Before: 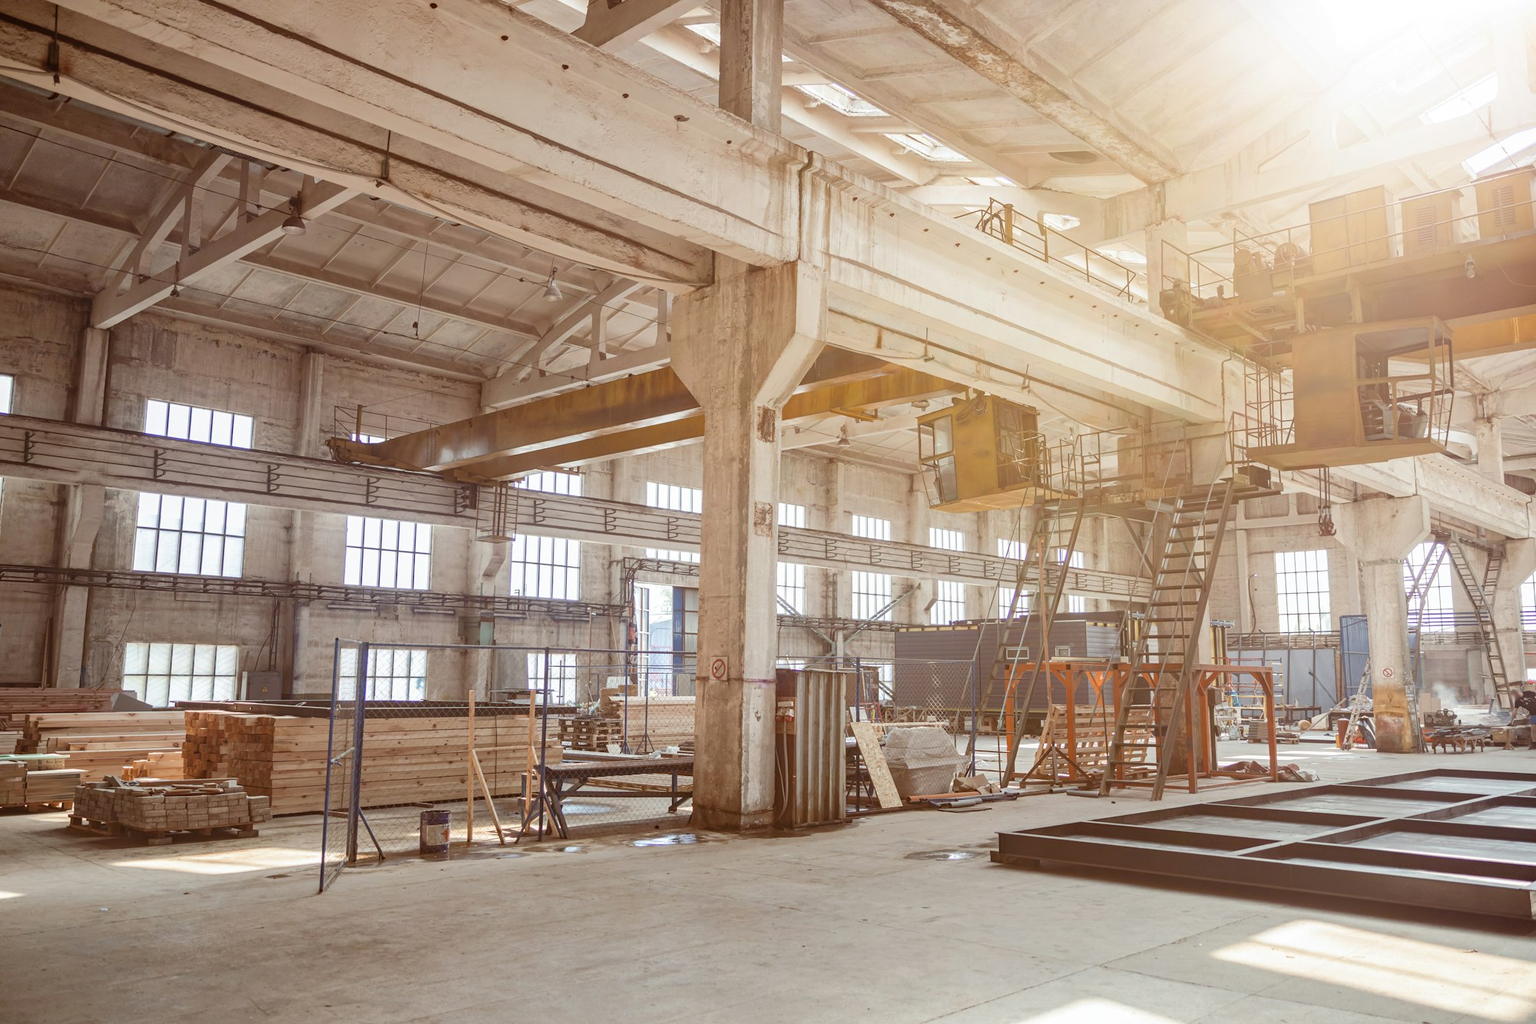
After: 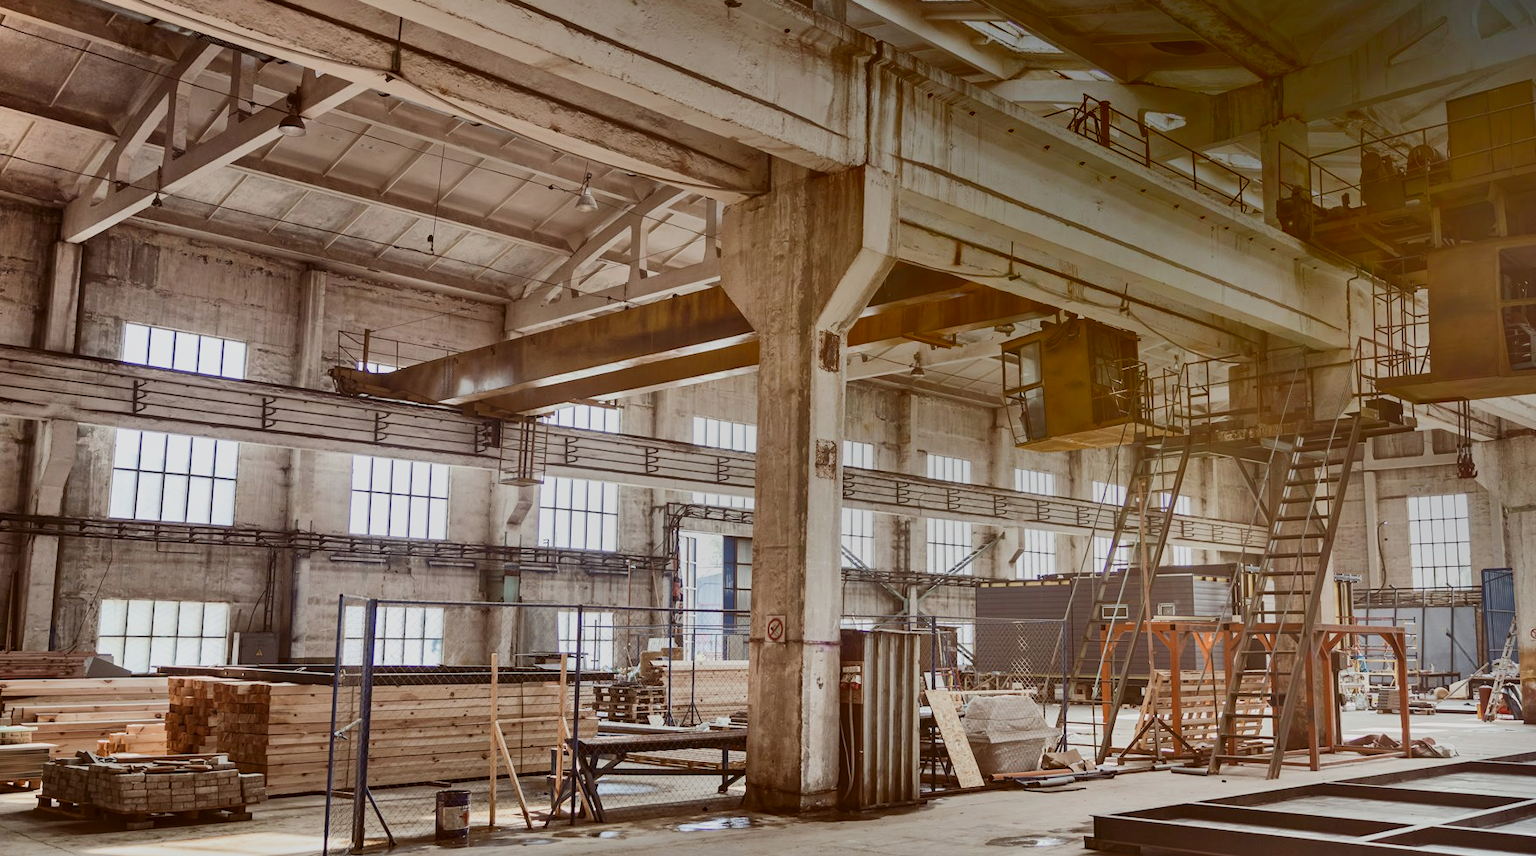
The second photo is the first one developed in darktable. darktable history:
contrast brightness saturation: contrast 0.28
filmic rgb: black relative exposure -7.65 EV, white relative exposure 4.56 EV, hardness 3.61
crop and rotate: left 2.425%, top 11.305%, right 9.6%, bottom 15.08%
shadows and highlights: radius 123.98, shadows 100, white point adjustment -3, highlights -100, highlights color adjustment 89.84%, soften with gaussian
